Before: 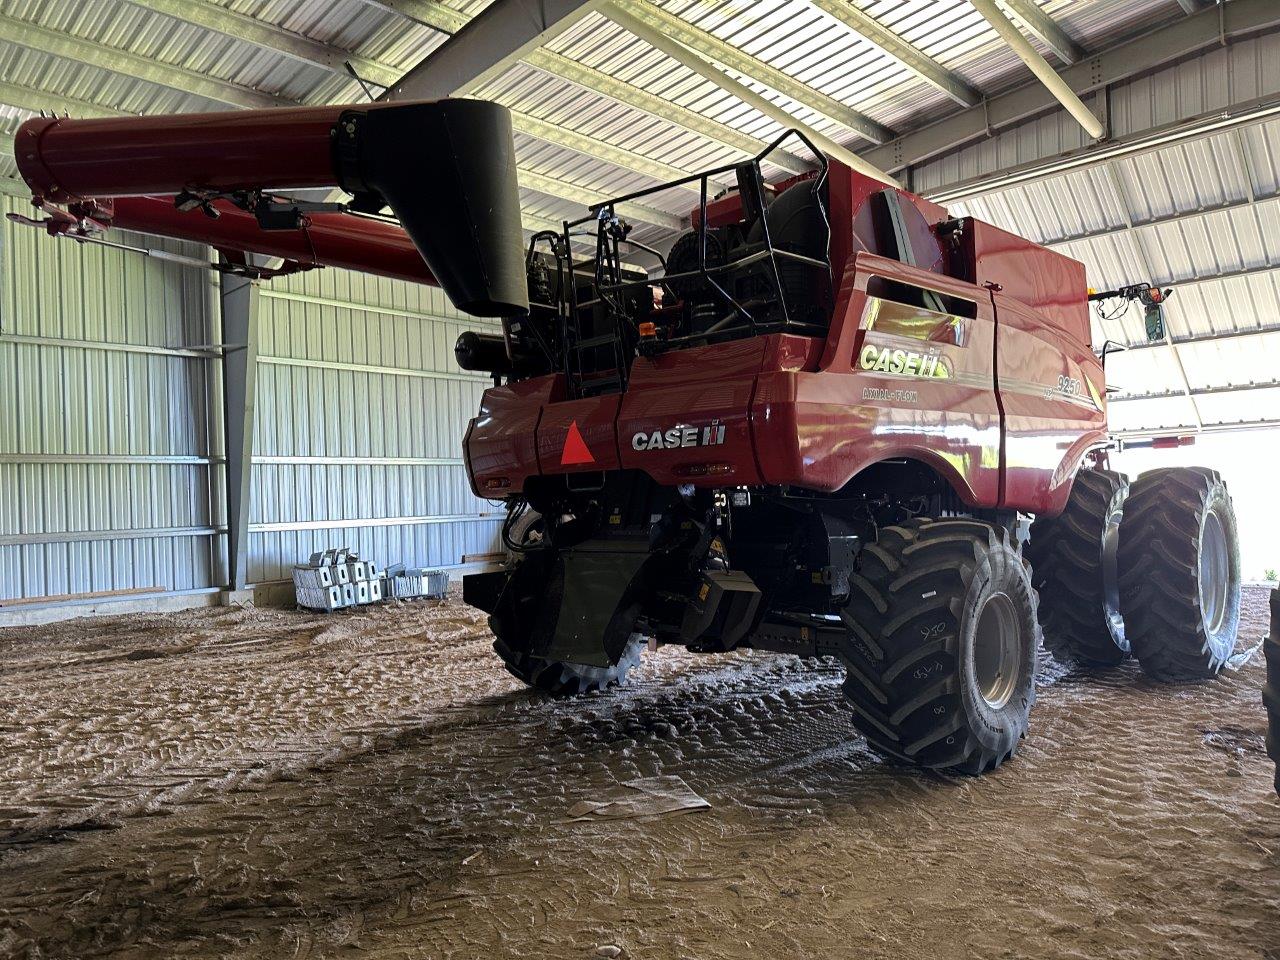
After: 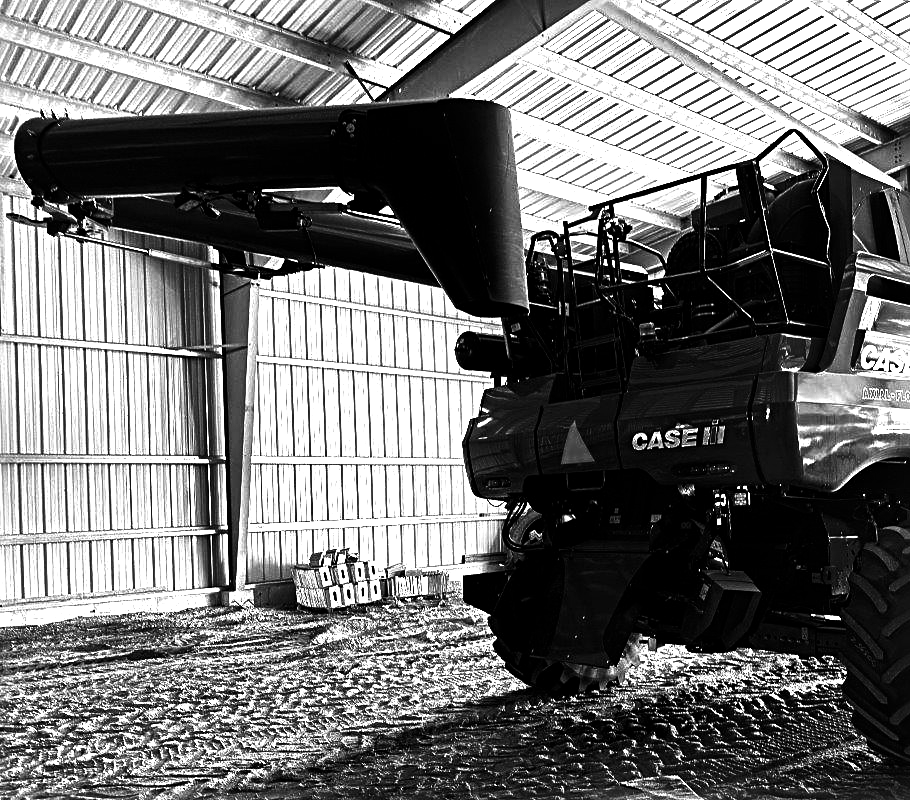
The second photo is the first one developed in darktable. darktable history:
sharpen: radius 4
crop: right 28.885%, bottom 16.626%
contrast brightness saturation: contrast -0.03, brightness -0.59, saturation -1
monochrome: on, module defaults
exposure: black level correction 0, exposure 1.388 EV, compensate exposure bias true, compensate highlight preservation false
